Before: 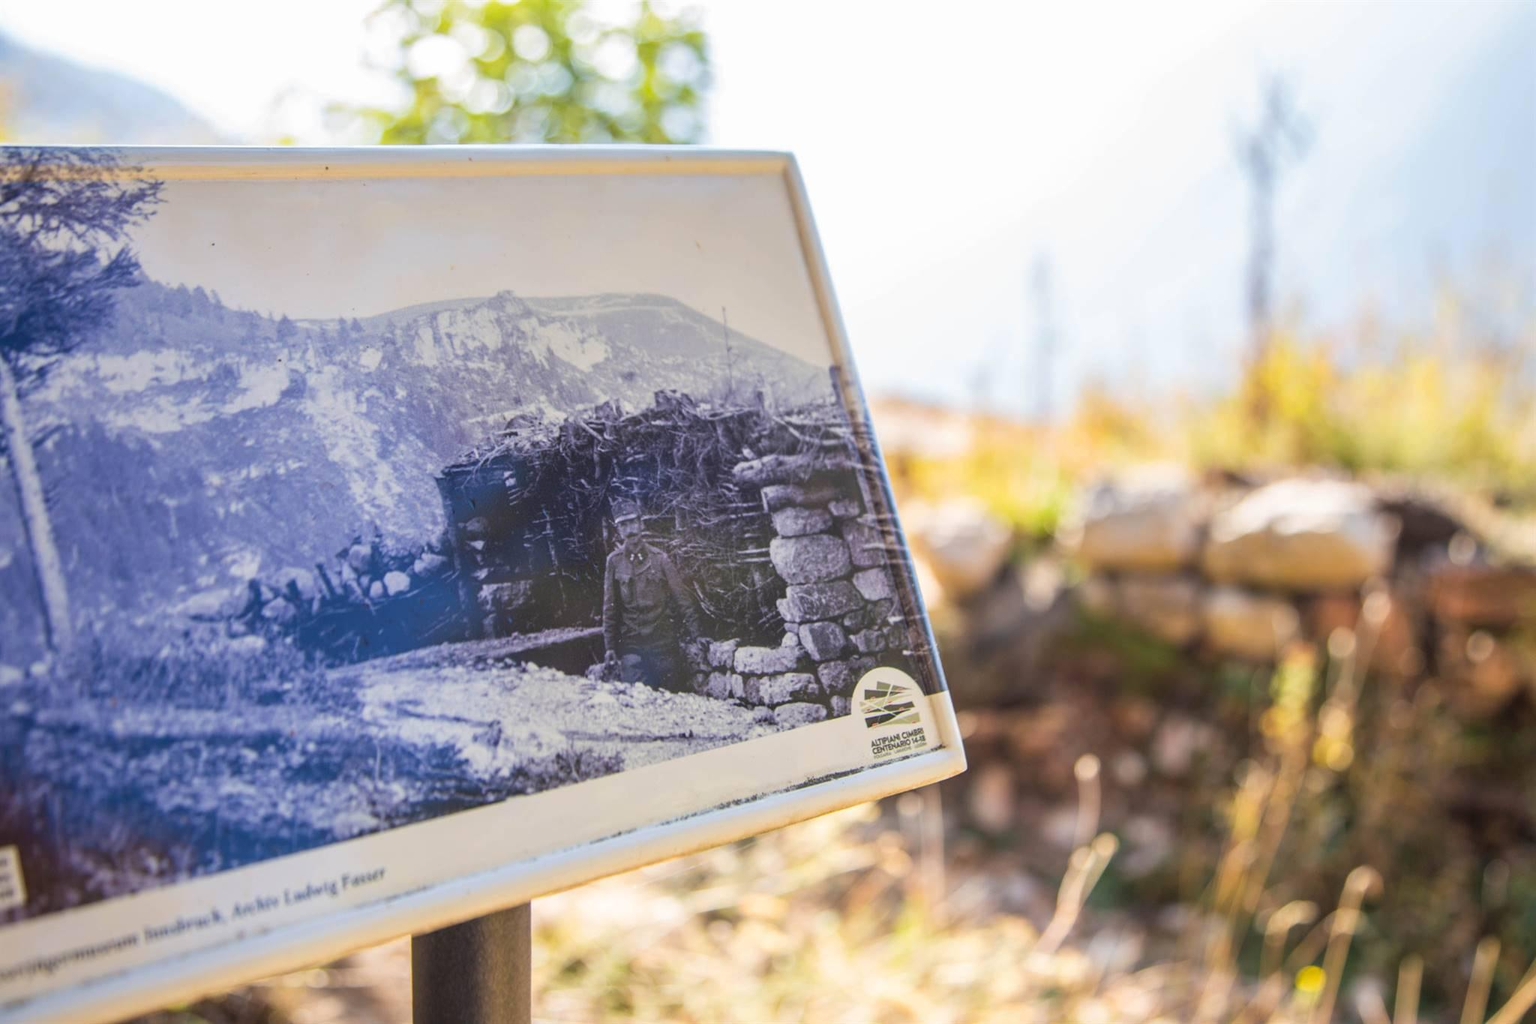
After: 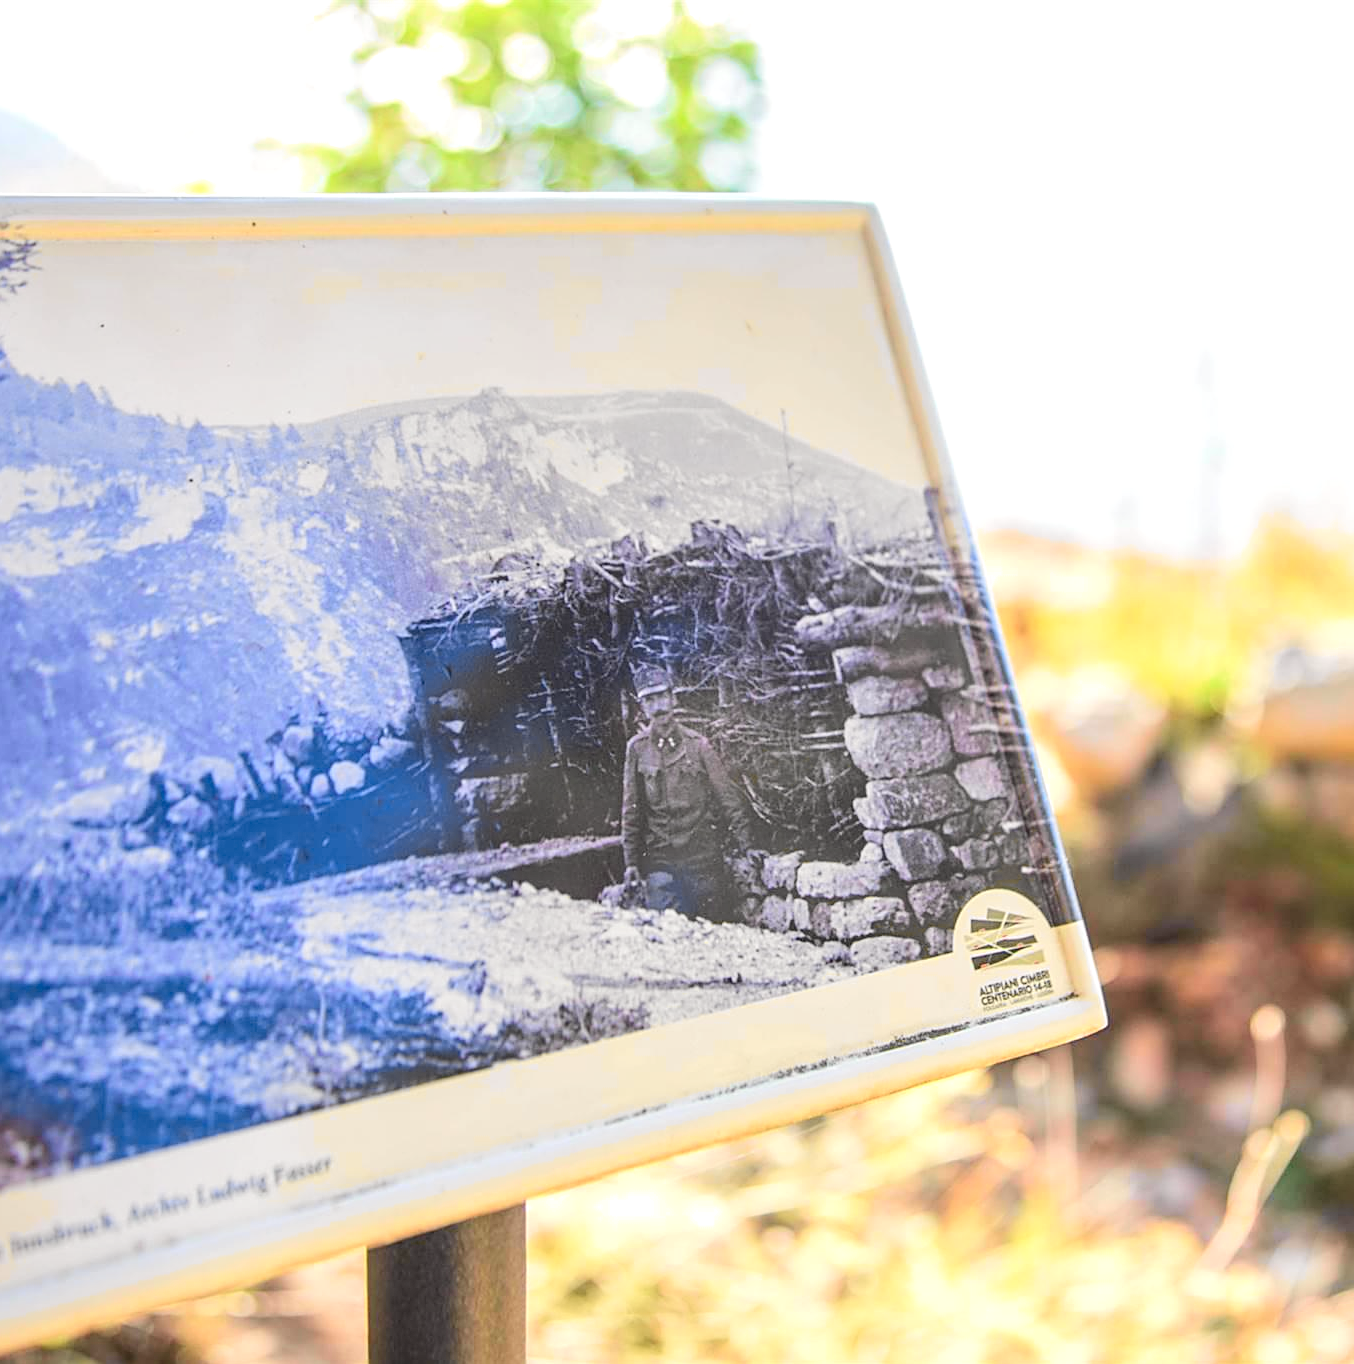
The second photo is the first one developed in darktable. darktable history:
sharpen: on, module defaults
exposure: black level correction 0, exposure 0.5 EV, compensate highlight preservation false
crop and rotate: left 8.904%, right 24.957%
tone curve: curves: ch0 [(0, 0.019) (0.066, 0.043) (0.189, 0.182) (0.368, 0.407) (0.501, 0.564) (0.677, 0.729) (0.851, 0.861) (0.997, 0.959)]; ch1 [(0, 0) (0.187, 0.121) (0.388, 0.346) (0.437, 0.409) (0.474, 0.472) (0.499, 0.501) (0.514, 0.507) (0.548, 0.557) (0.653, 0.663) (0.812, 0.856) (1, 1)]; ch2 [(0, 0) (0.246, 0.214) (0.421, 0.427) (0.459, 0.484) (0.5, 0.504) (0.518, 0.516) (0.529, 0.548) (0.56, 0.576) (0.607, 0.63) (0.744, 0.734) (0.867, 0.821) (0.993, 0.889)], color space Lab, independent channels, preserve colors none
